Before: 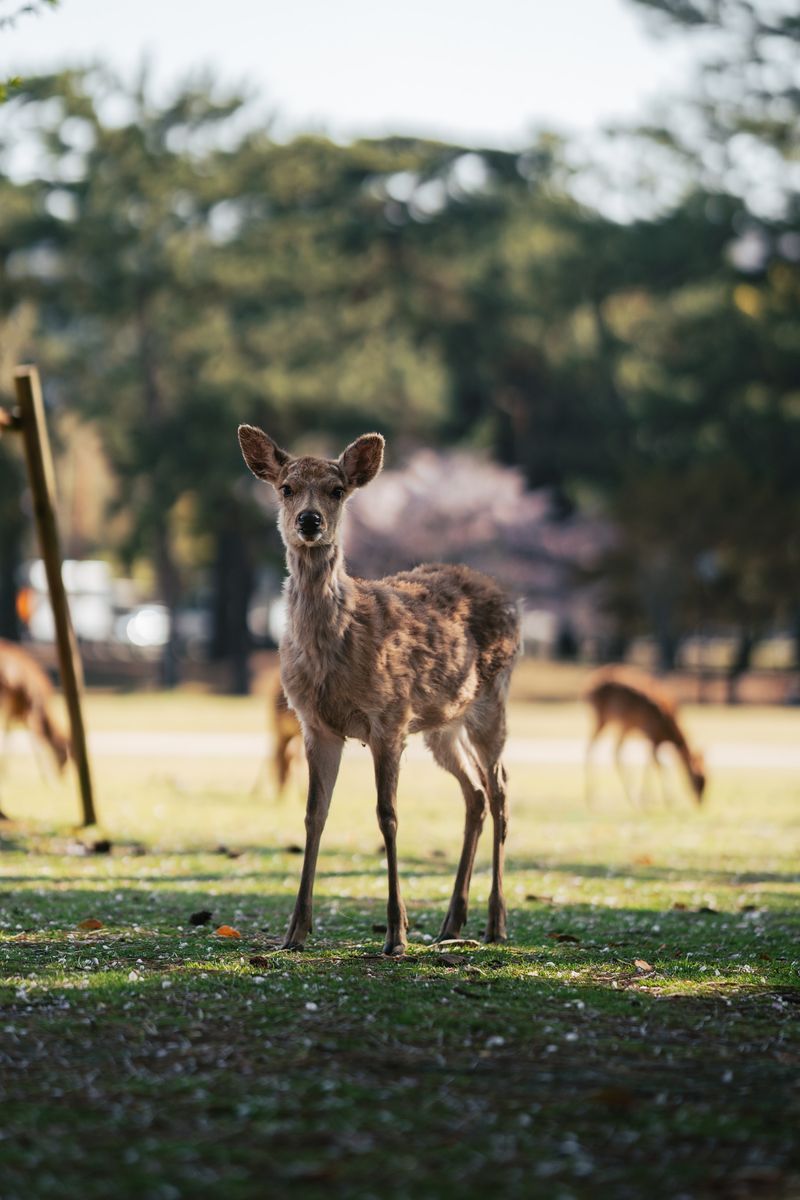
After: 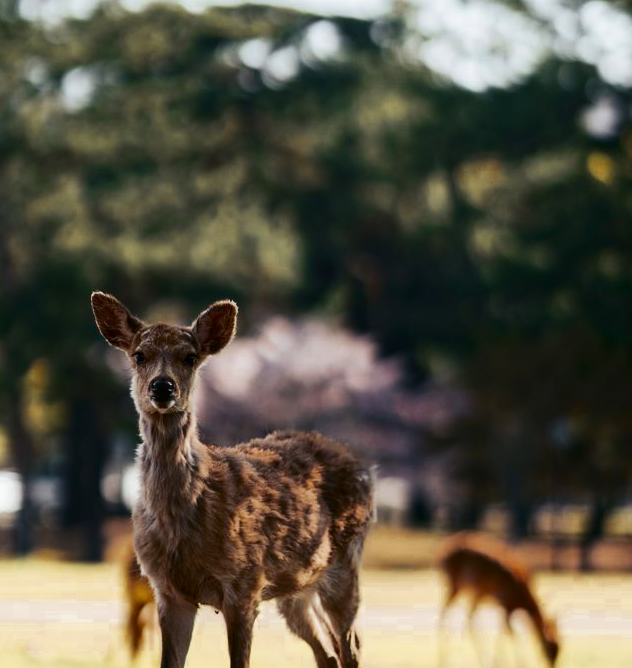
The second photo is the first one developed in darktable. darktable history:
crop: left 18.393%, top 11.114%, right 2.565%, bottom 33.164%
contrast brightness saturation: contrast 0.203, brightness -0.109, saturation 0.102
color zones: curves: ch0 [(0.11, 0.396) (0.195, 0.36) (0.25, 0.5) (0.303, 0.412) (0.357, 0.544) (0.75, 0.5) (0.967, 0.328)]; ch1 [(0, 0.468) (0.112, 0.512) (0.202, 0.6) (0.25, 0.5) (0.307, 0.352) (0.357, 0.544) (0.75, 0.5) (0.963, 0.524)]
